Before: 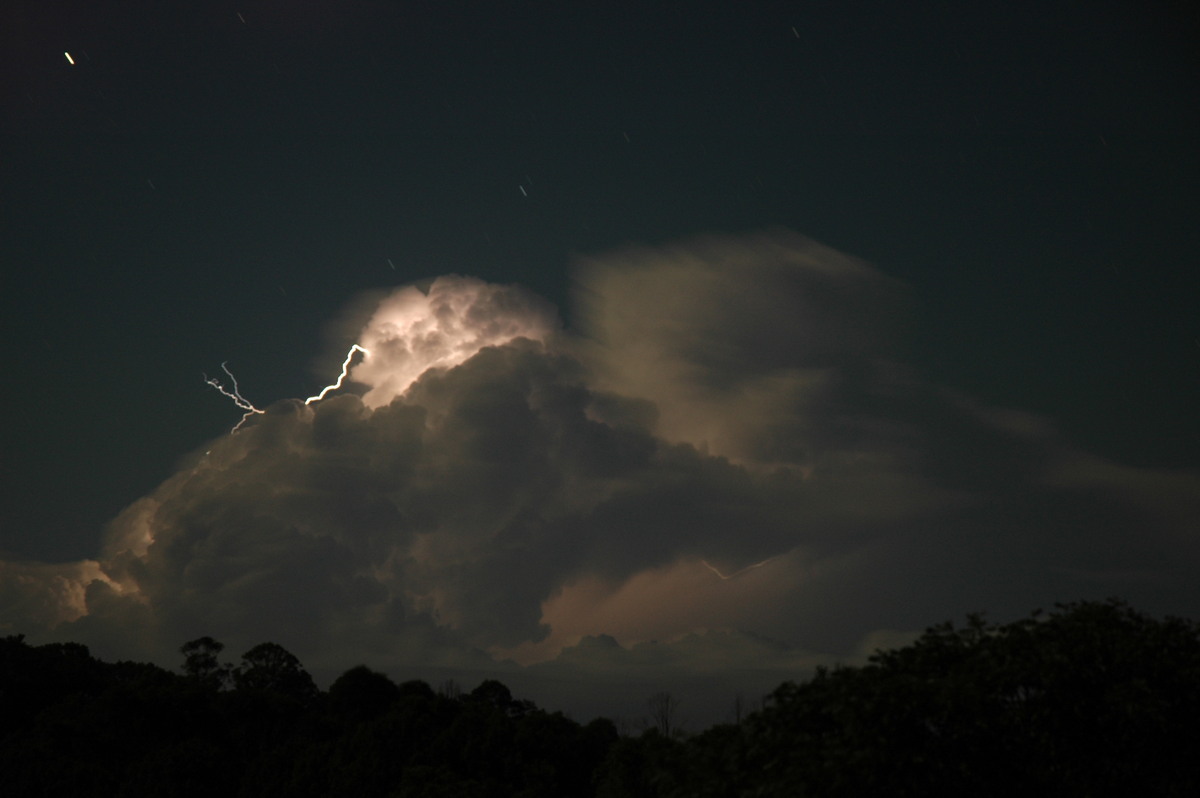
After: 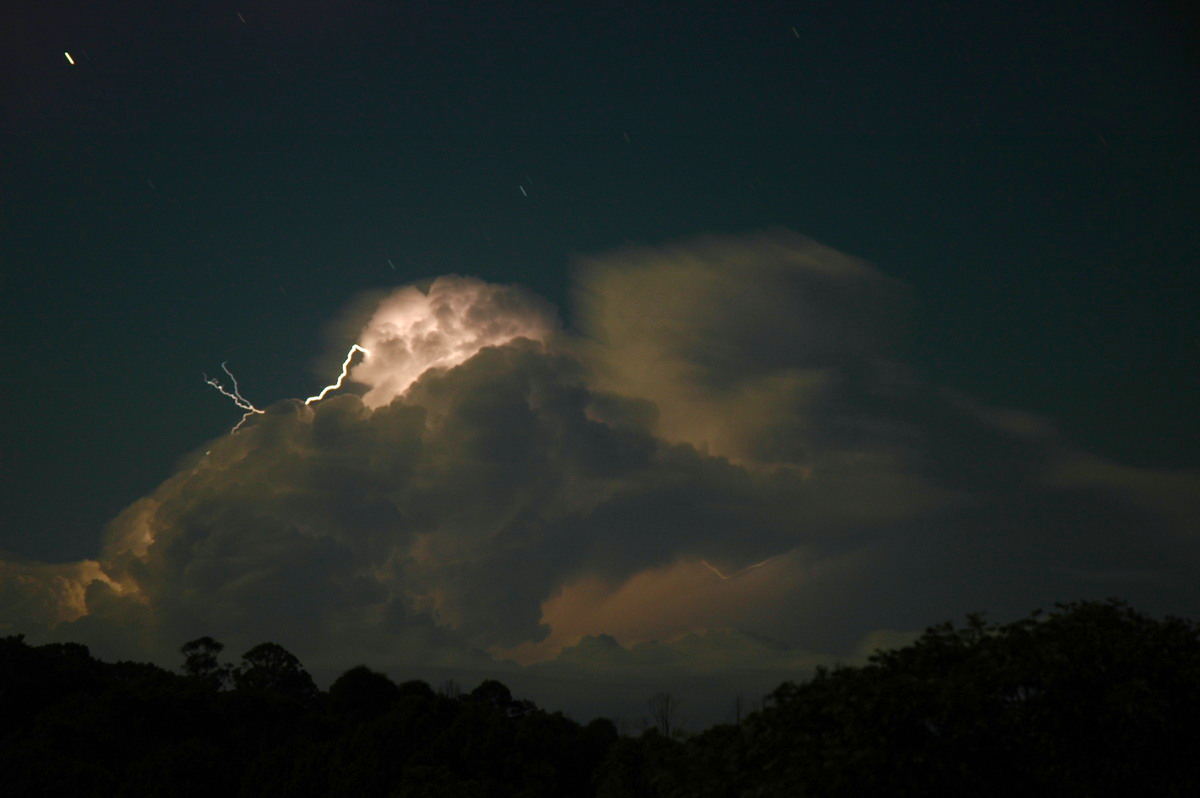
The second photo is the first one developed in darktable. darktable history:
color balance rgb: shadows lift › chroma 1.028%, shadows lift › hue 215.92°, linear chroma grading › shadows -29.405%, linear chroma grading › global chroma 34.965%, perceptual saturation grading › global saturation 20%, perceptual saturation grading › highlights -49.14%, perceptual saturation grading › shadows 24.066%, global vibrance 7.899%
